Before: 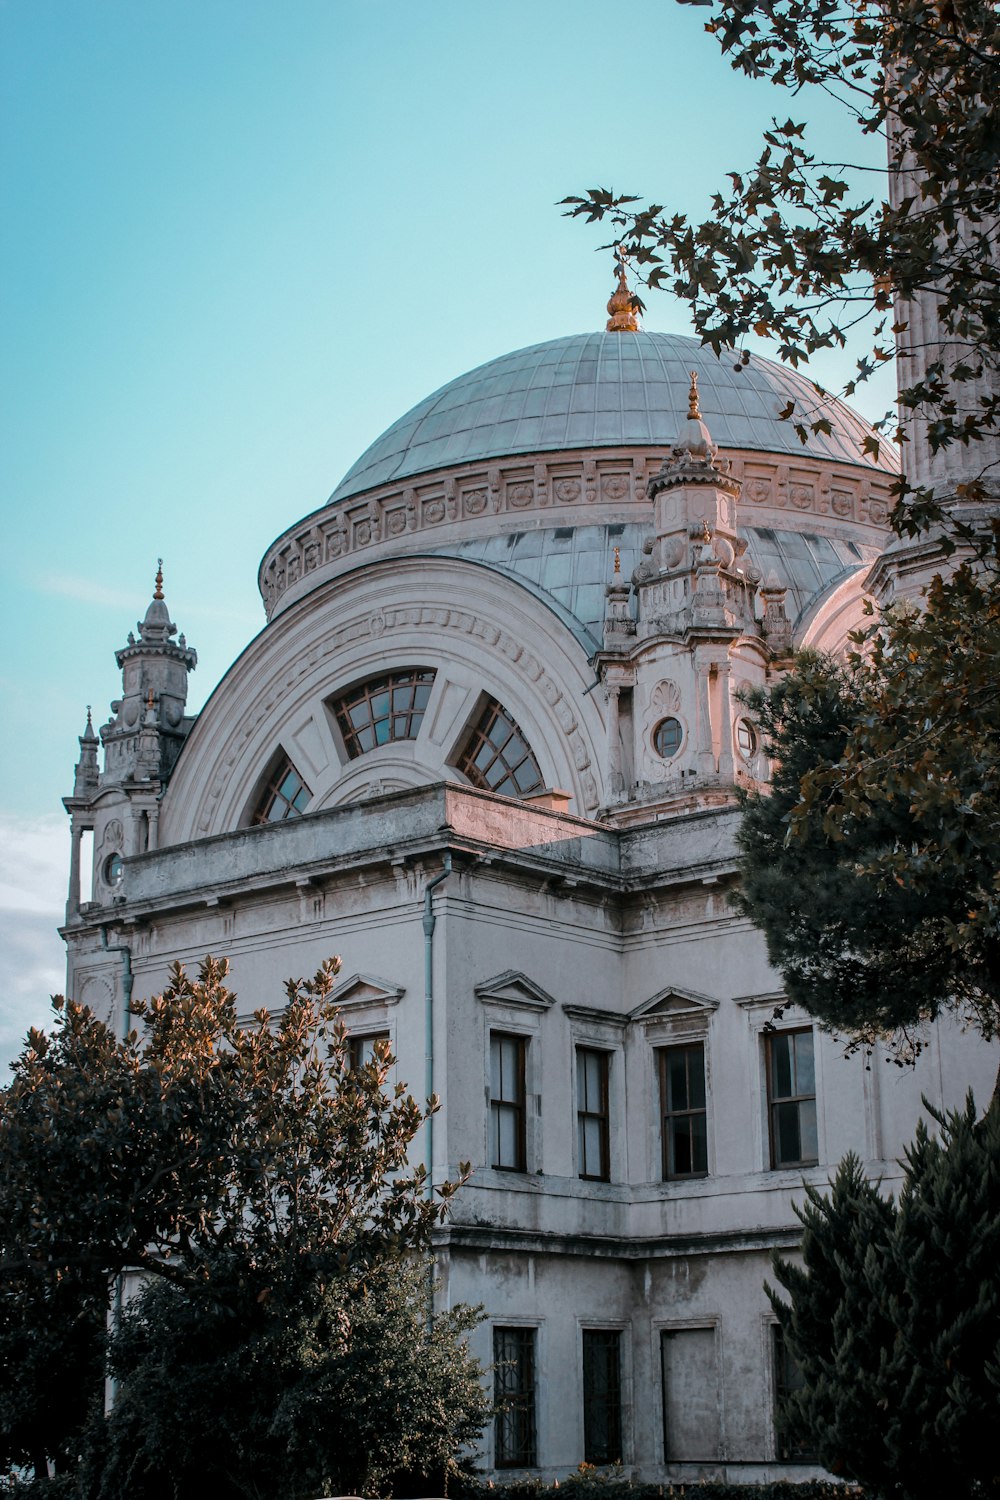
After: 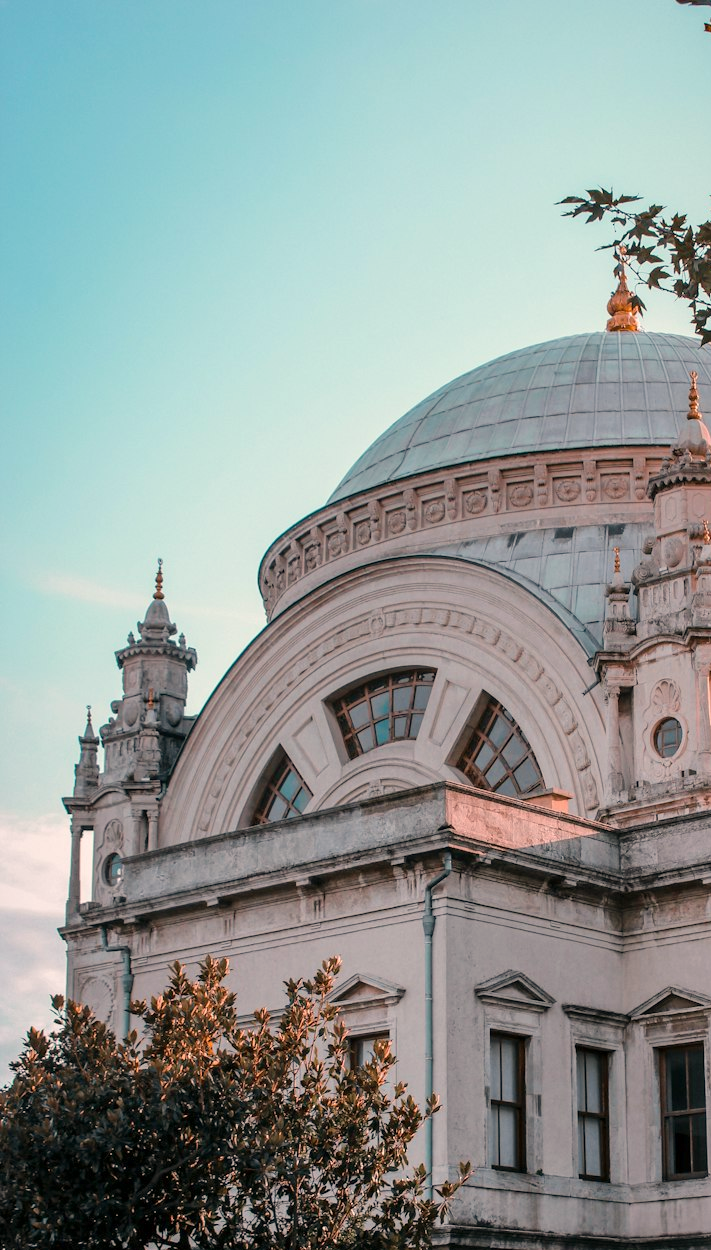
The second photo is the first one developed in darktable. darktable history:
levels: levels [0, 0.478, 1]
crop: right 28.885%, bottom 16.626%
white balance: red 1.127, blue 0.943
